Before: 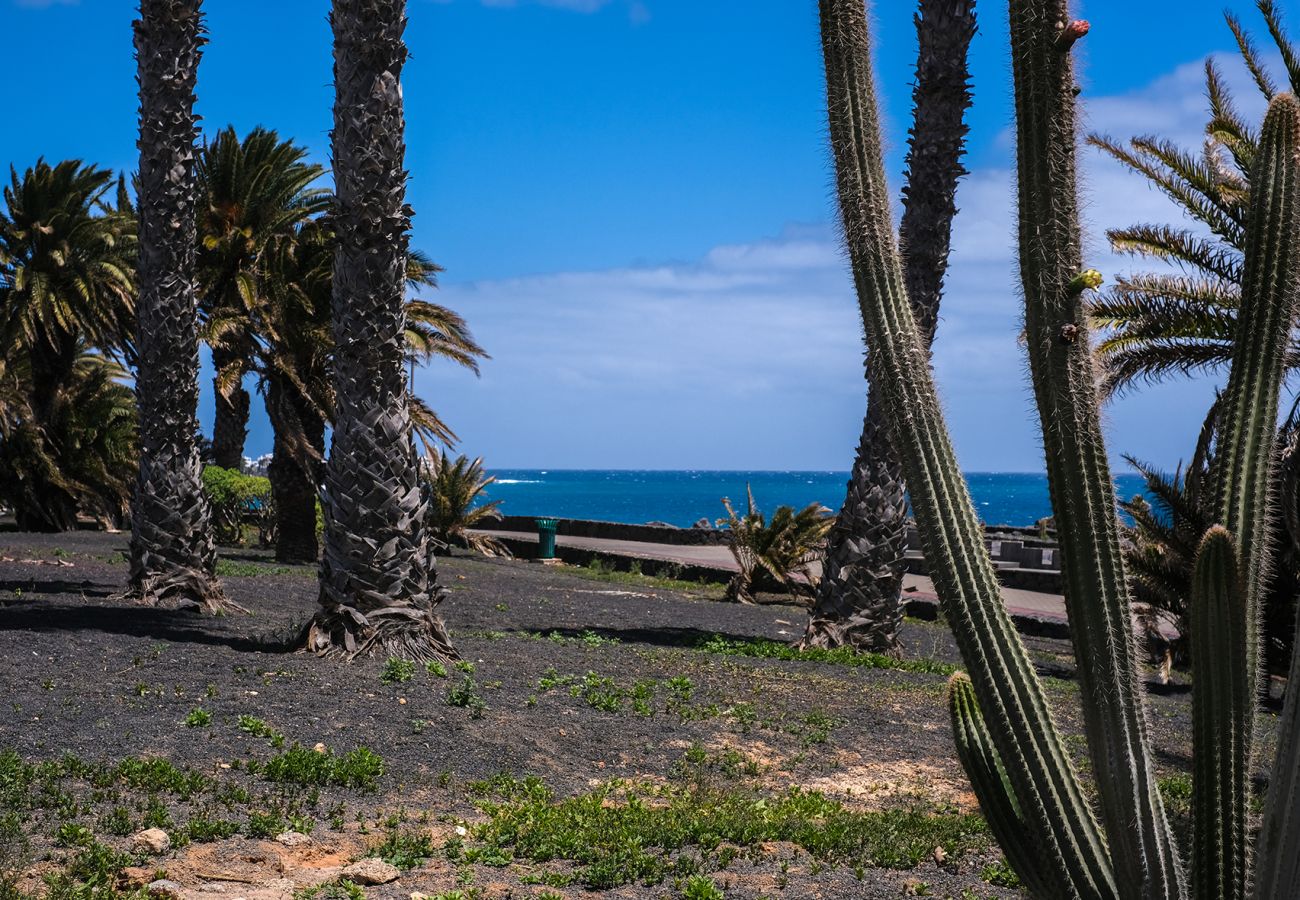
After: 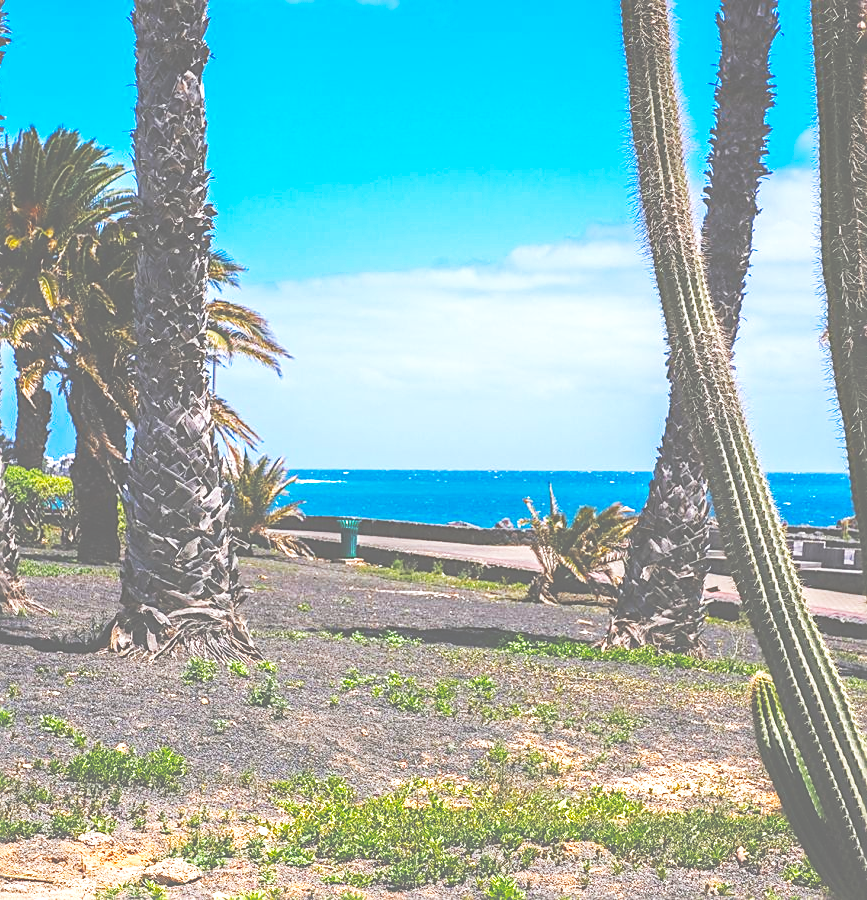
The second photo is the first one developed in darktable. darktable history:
crop and rotate: left 15.252%, right 18.021%
base curve: curves: ch0 [(0, 0) (0.007, 0.004) (0.027, 0.03) (0.046, 0.07) (0.207, 0.54) (0.442, 0.872) (0.673, 0.972) (1, 1)], preserve colors none
exposure: black level correction -0.086, compensate highlight preservation false
haze removal: adaptive false
sharpen: on, module defaults
local contrast: on, module defaults
color balance rgb: shadows lift › hue 85.17°, highlights gain › chroma 0.131%, highlights gain › hue 332.12°, global offset › hue 172.09°, linear chroma grading › global chroma 15.603%, perceptual saturation grading › global saturation 27.293%, perceptual saturation grading › highlights -28.072%, perceptual saturation grading › mid-tones 15.323%, perceptual saturation grading › shadows 33.748%, global vibrance 20%
